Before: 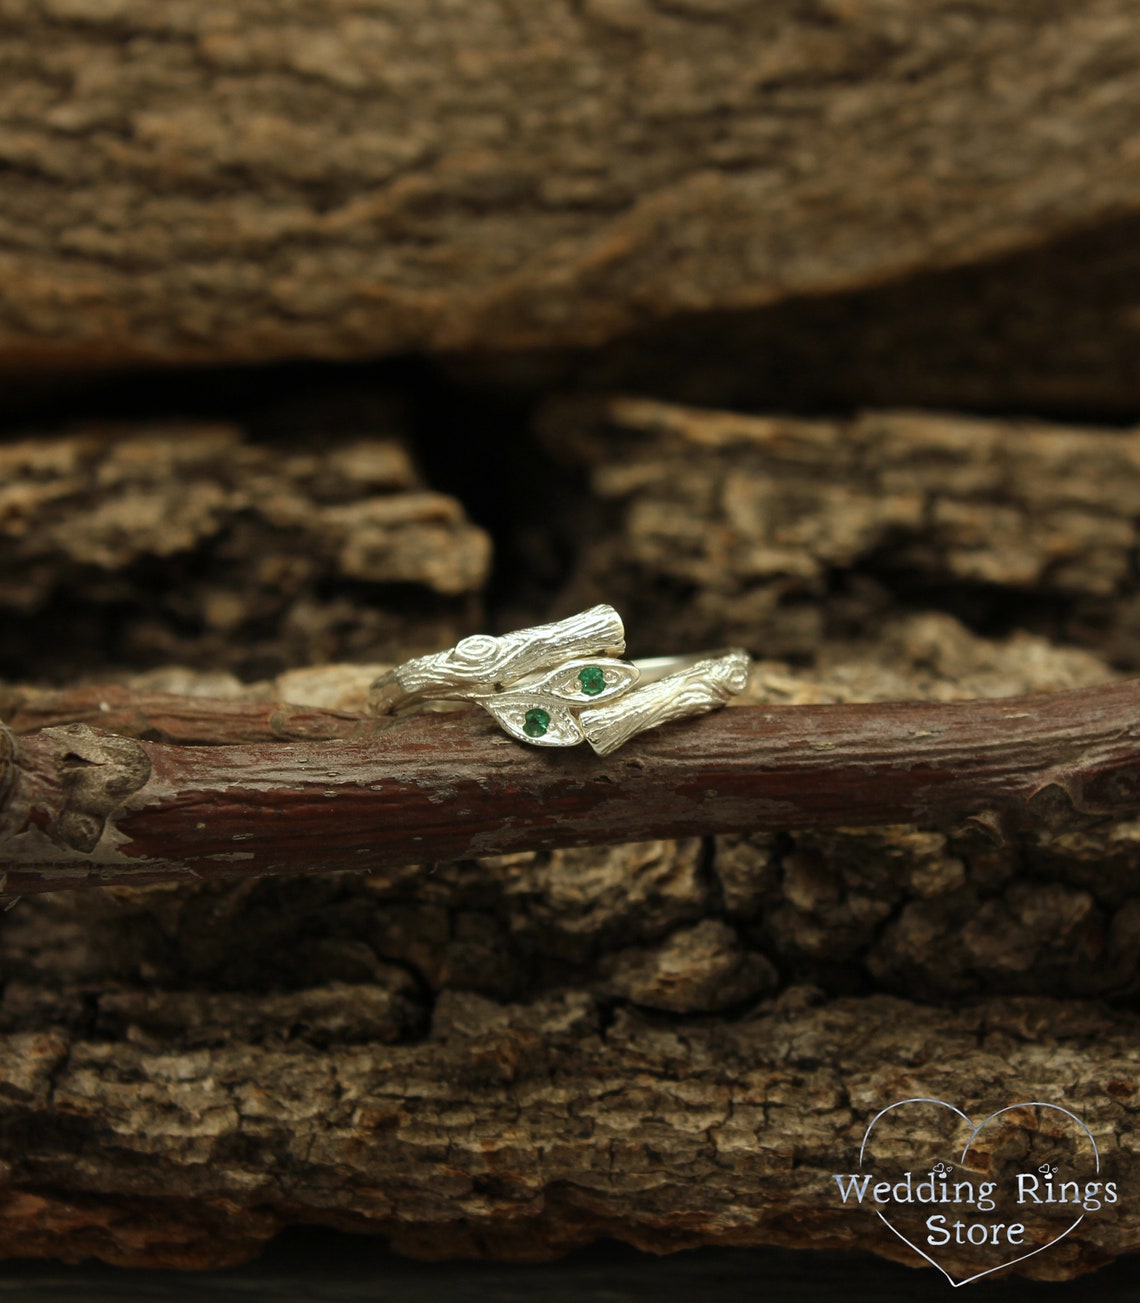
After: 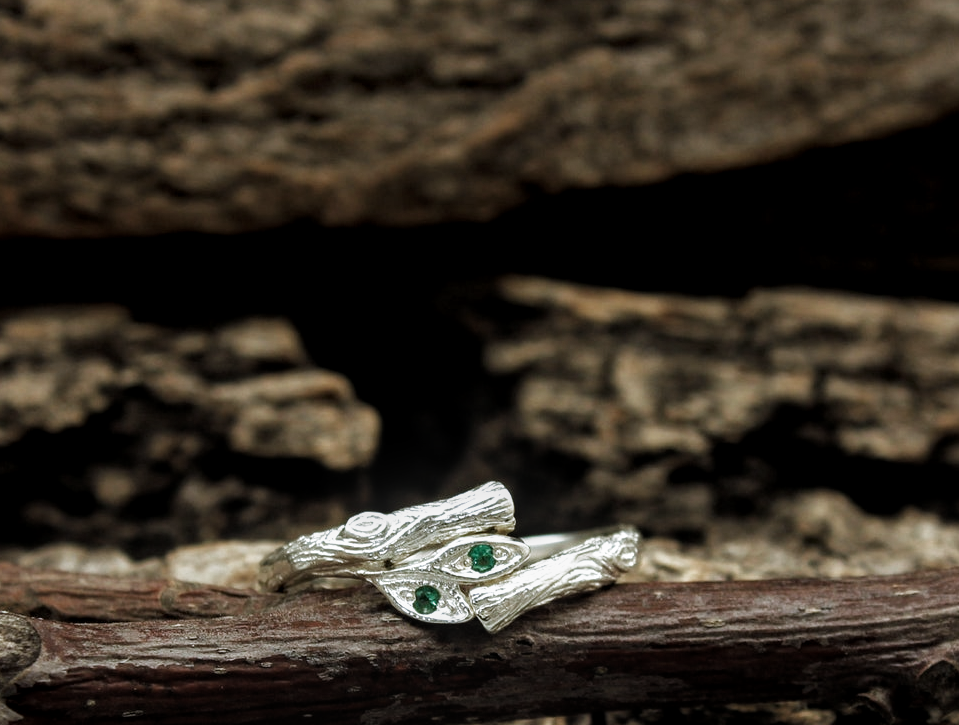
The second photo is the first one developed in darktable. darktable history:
local contrast: on, module defaults
filmic rgb: black relative exposure -8 EV, white relative exposure 2.36 EV, hardness 6.62, color science v4 (2020)
color calibration: illuminant as shot in camera, x 0.37, y 0.382, temperature 4318.94 K
crop and rotate: left 9.702%, top 9.559%, right 6.129%, bottom 34.8%
